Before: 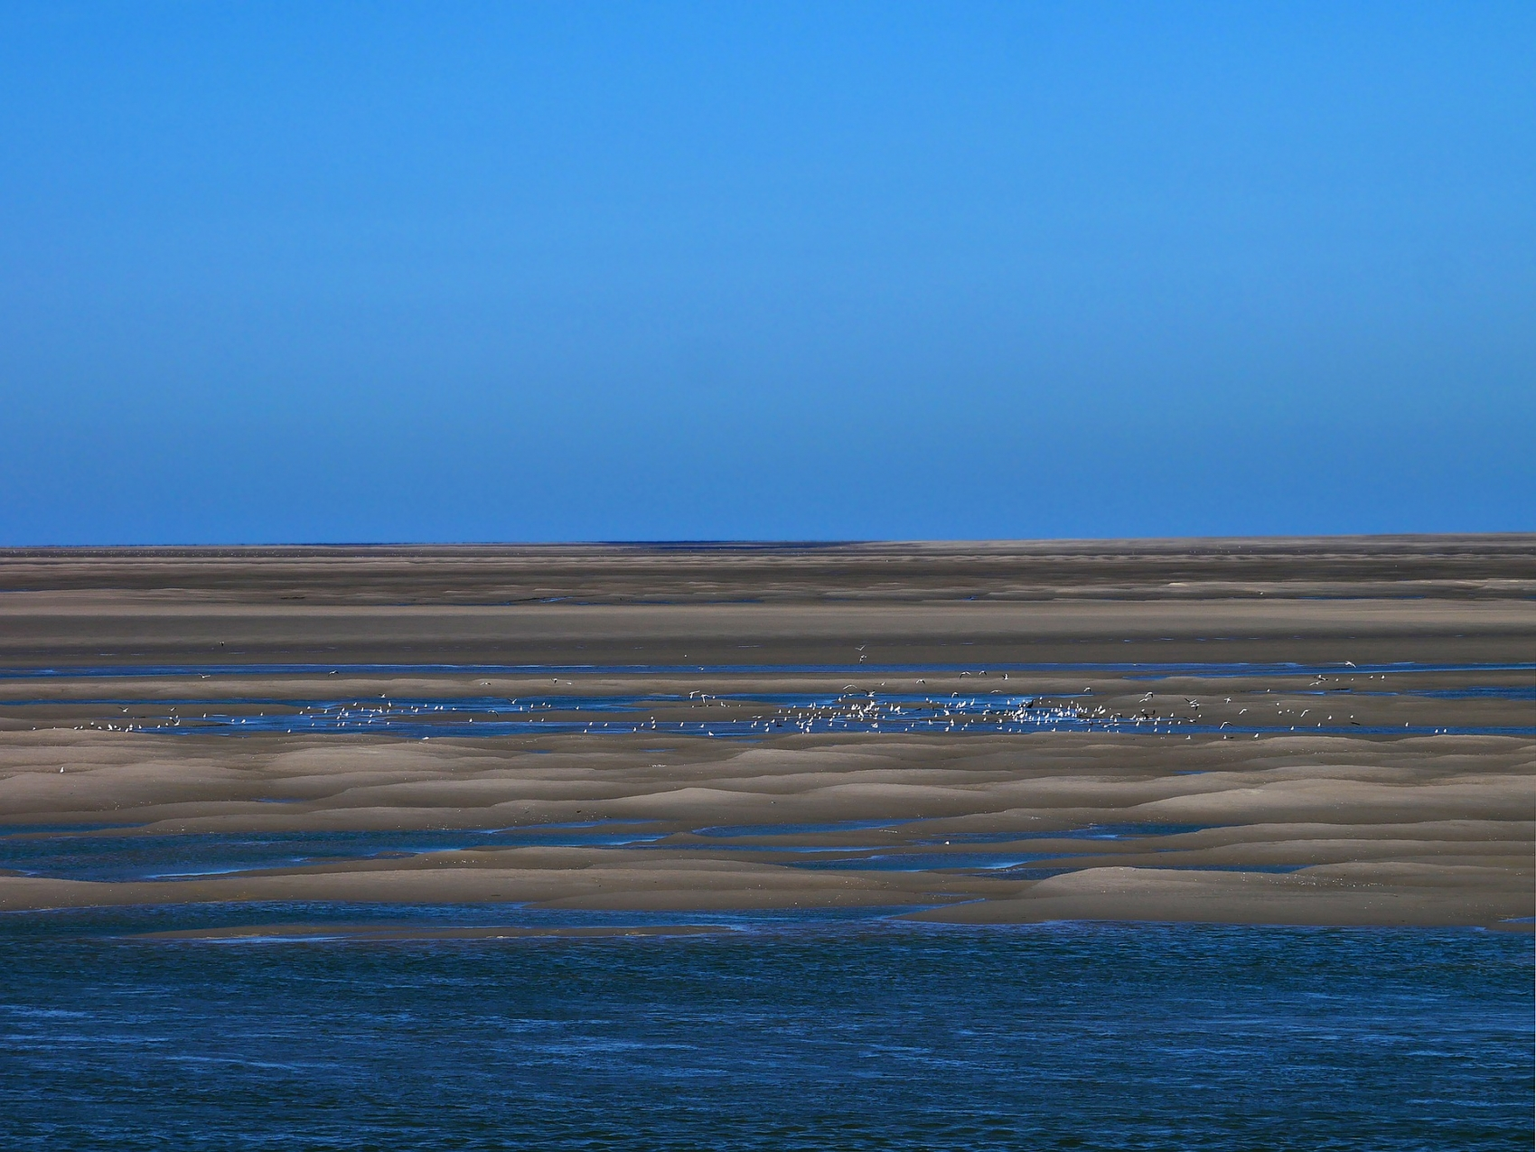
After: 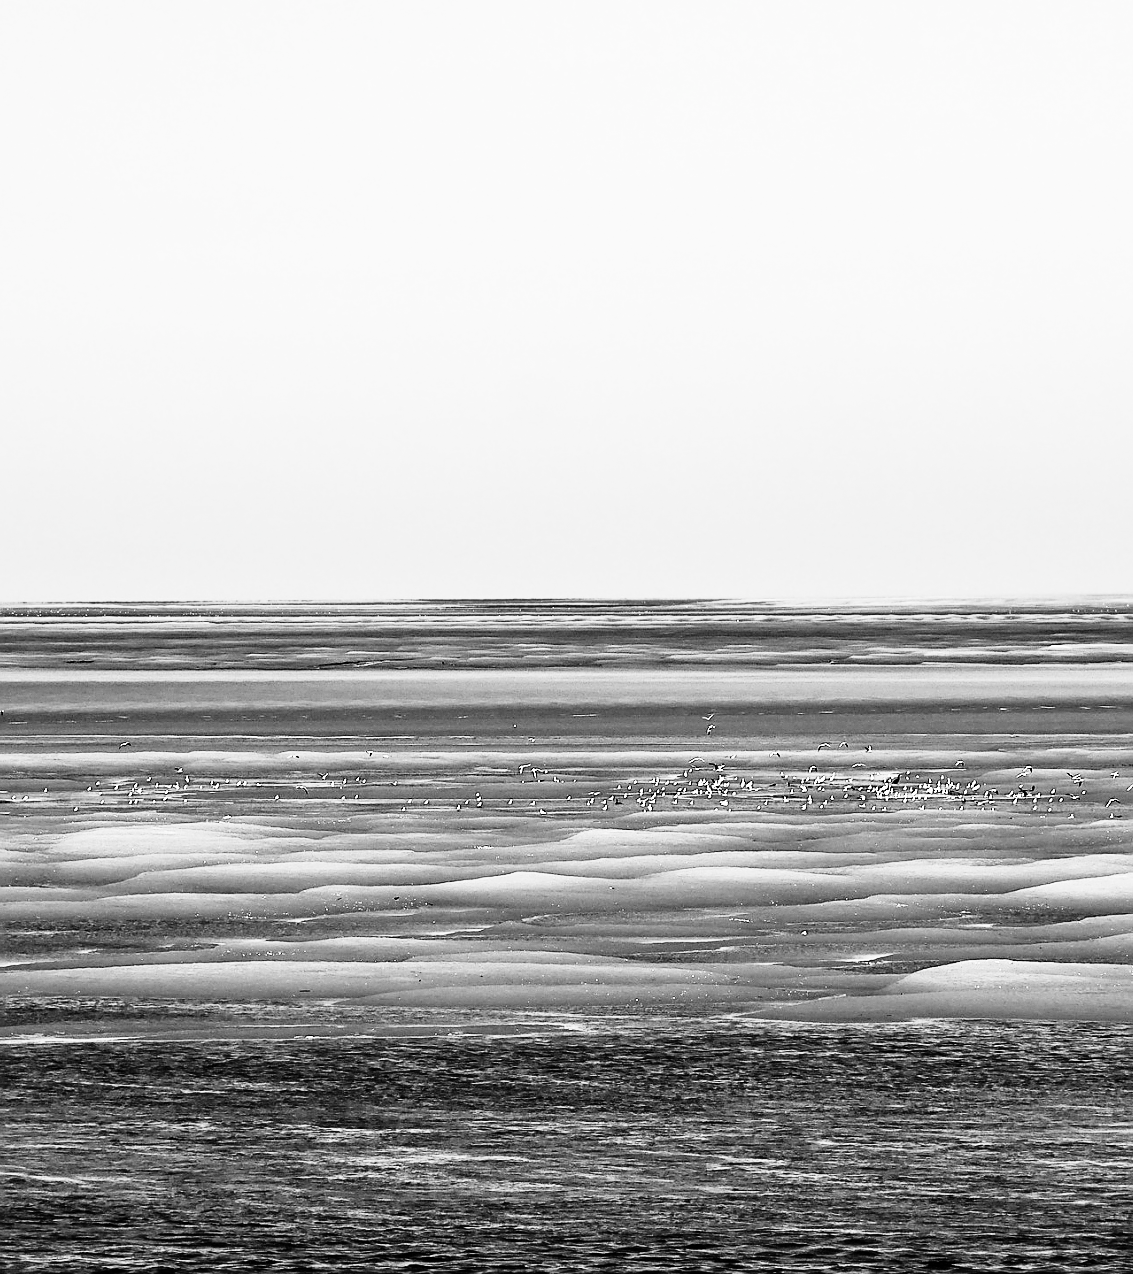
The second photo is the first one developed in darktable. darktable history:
white balance: red 1.127, blue 0.943
sharpen: on, module defaults
crop and rotate: left 14.436%, right 18.898%
color balance rgb: linear chroma grading › global chroma 3.45%, perceptual saturation grading › global saturation 11.24%, perceptual brilliance grading › global brilliance 3.04%, global vibrance 2.8%
exposure: black level correction 0.012, exposure 0.7 EV, compensate exposure bias true, compensate highlight preservation false
color calibration: output gray [0.31, 0.36, 0.33, 0], gray › normalize channels true, illuminant same as pipeline (D50), adaptation XYZ, x 0.346, y 0.359, gamut compression 0
rgb curve: curves: ch0 [(0, 0) (0.21, 0.15) (0.24, 0.21) (0.5, 0.75) (0.75, 0.96) (0.89, 0.99) (1, 1)]; ch1 [(0, 0.02) (0.21, 0.13) (0.25, 0.2) (0.5, 0.67) (0.75, 0.9) (0.89, 0.97) (1, 1)]; ch2 [(0, 0.02) (0.21, 0.13) (0.25, 0.2) (0.5, 0.67) (0.75, 0.9) (0.89, 0.97) (1, 1)], compensate middle gray true
